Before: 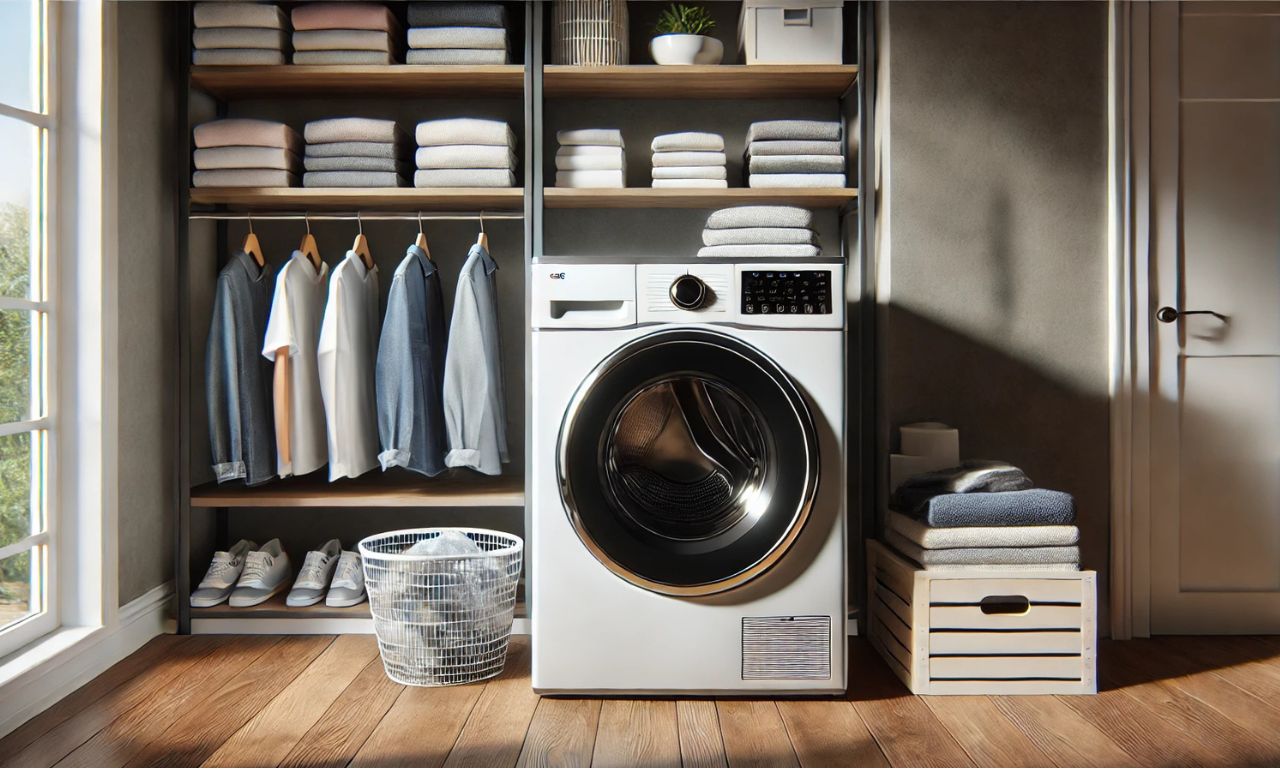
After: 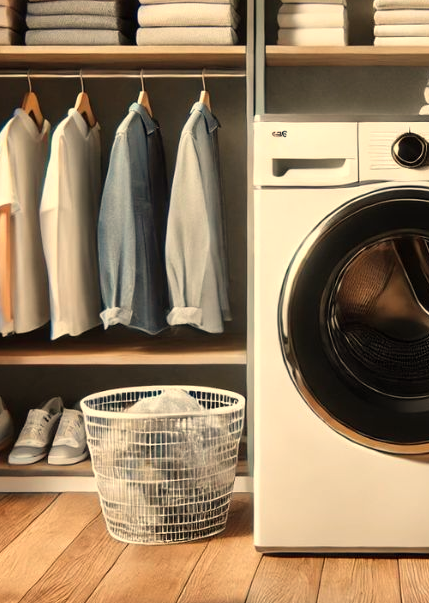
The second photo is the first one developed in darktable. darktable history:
white balance: red 1.138, green 0.996, blue 0.812
crop and rotate: left 21.77%, top 18.528%, right 44.676%, bottom 2.997%
